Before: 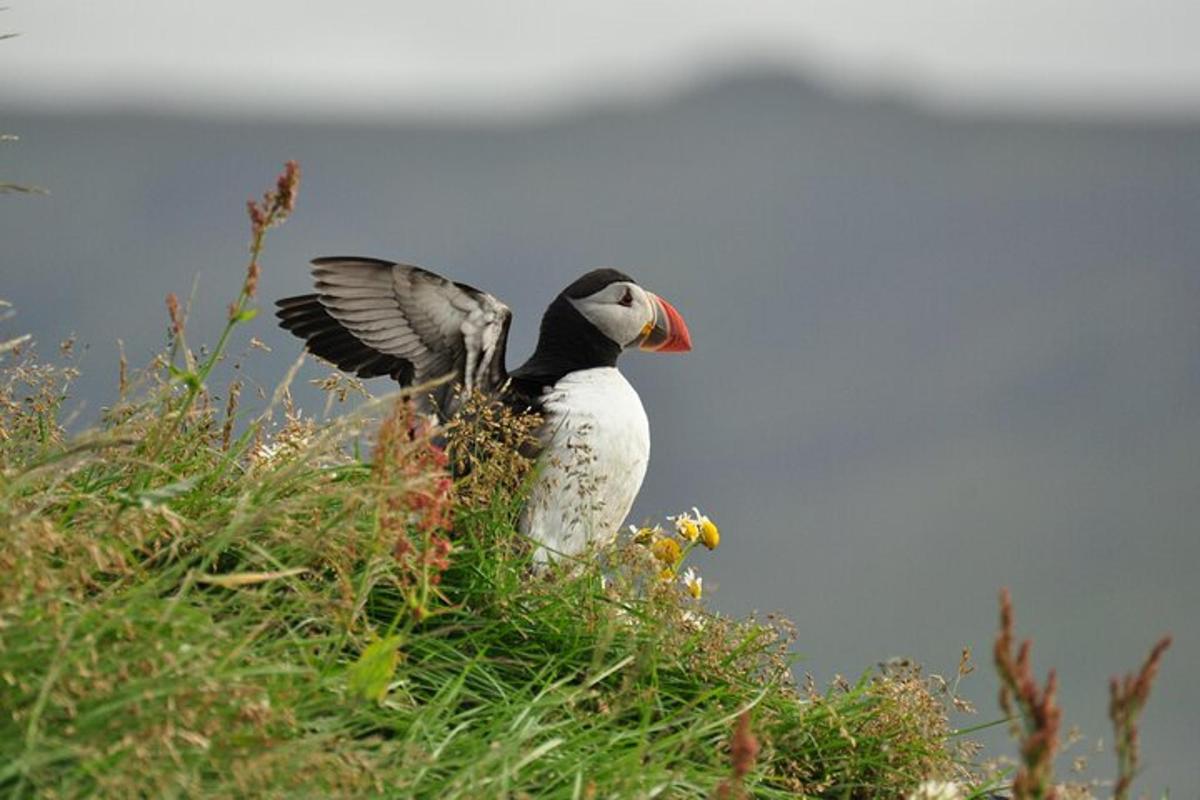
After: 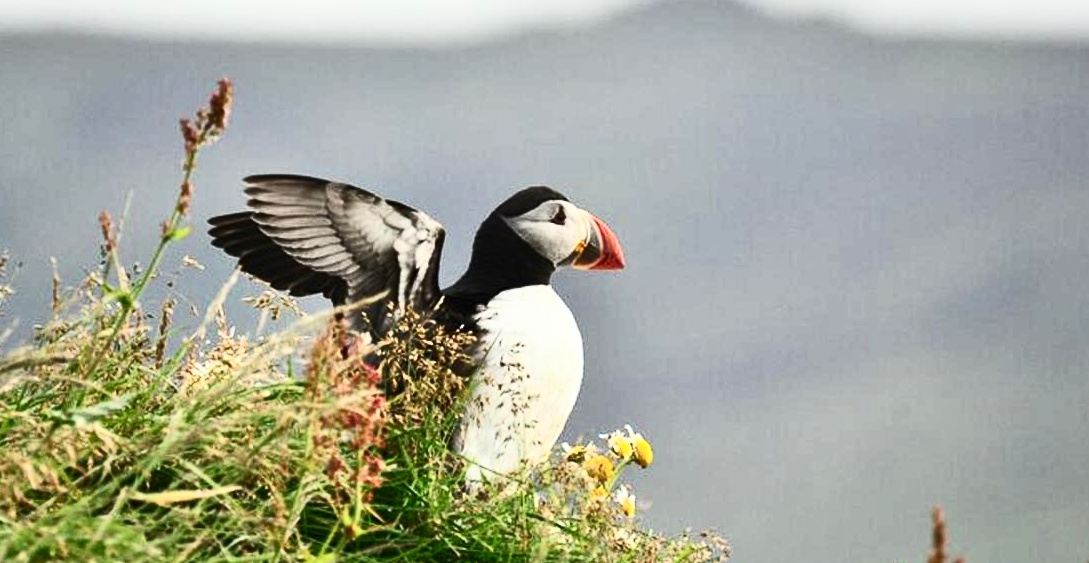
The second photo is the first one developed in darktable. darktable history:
contrast brightness saturation: contrast 0.627, brightness 0.321, saturation 0.137
crop: left 5.644%, top 10.27%, right 3.566%, bottom 19.299%
